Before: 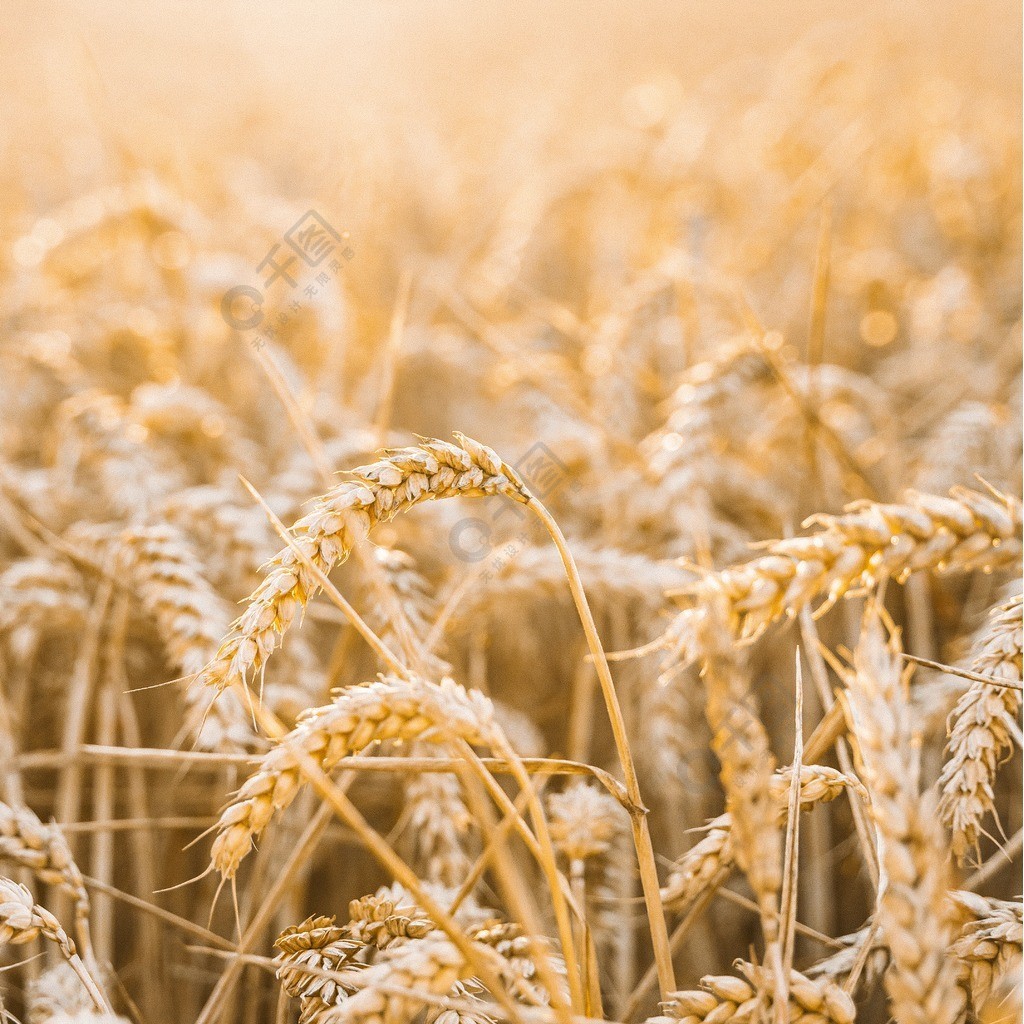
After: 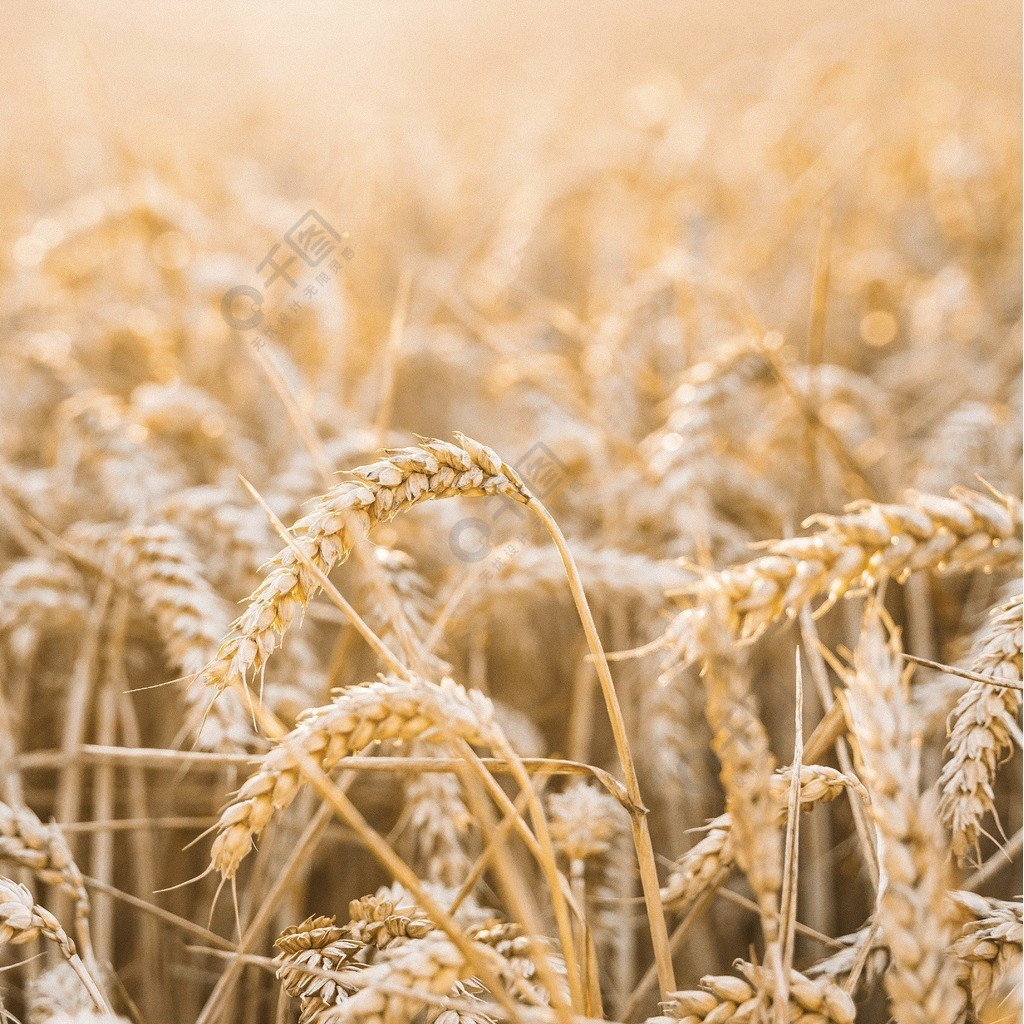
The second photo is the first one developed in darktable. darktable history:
contrast brightness saturation: saturation -0.153
